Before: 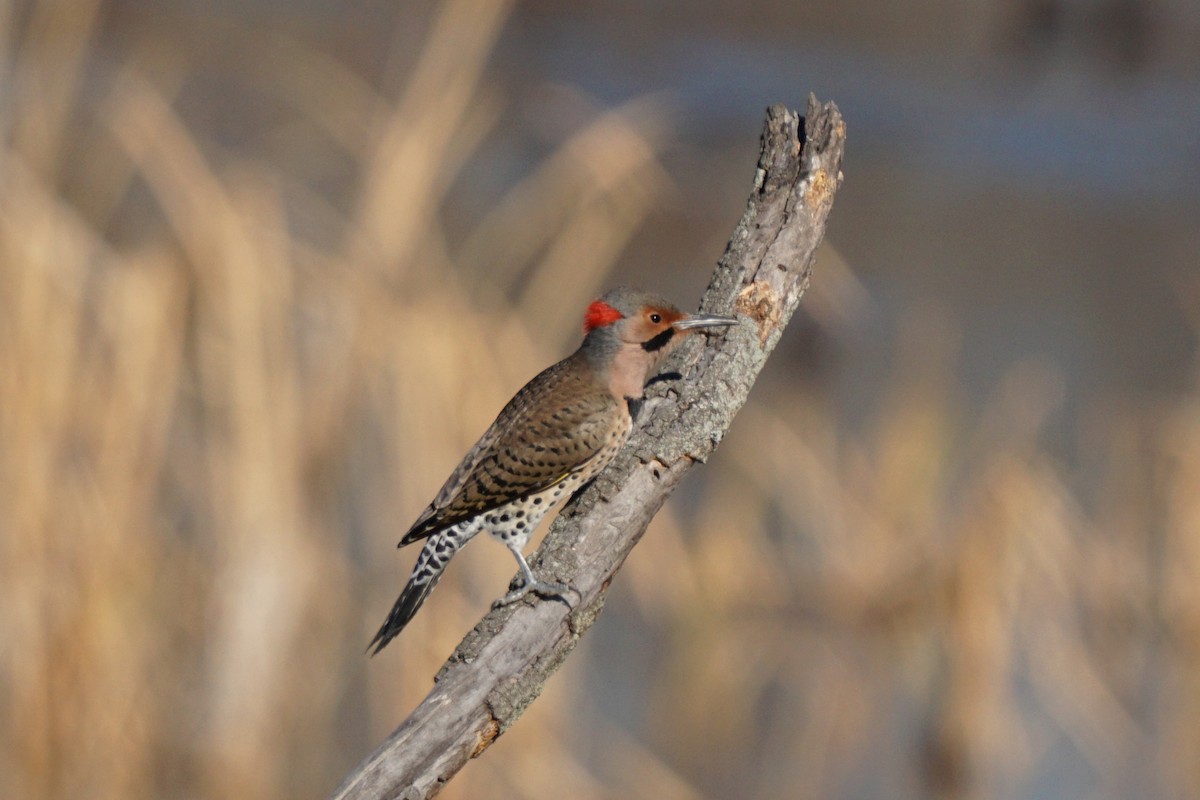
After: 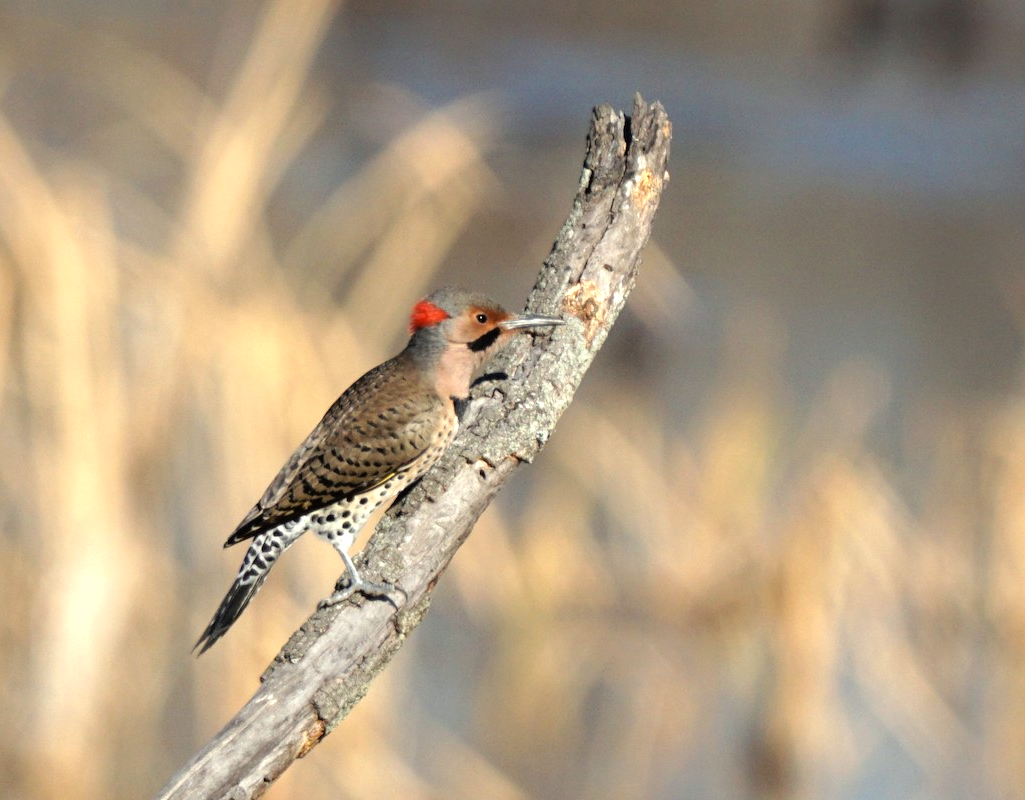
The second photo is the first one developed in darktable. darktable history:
crop and rotate: left 14.546%
tone equalizer: -8 EV -1.11 EV, -7 EV -0.977 EV, -6 EV -0.896 EV, -5 EV -0.558 EV, -3 EV 0.57 EV, -2 EV 0.874 EV, -1 EV 0.989 EV, +0 EV 1.06 EV, mask exposure compensation -0.489 EV
color correction: highlights a* -2.7, highlights b* 2.49
